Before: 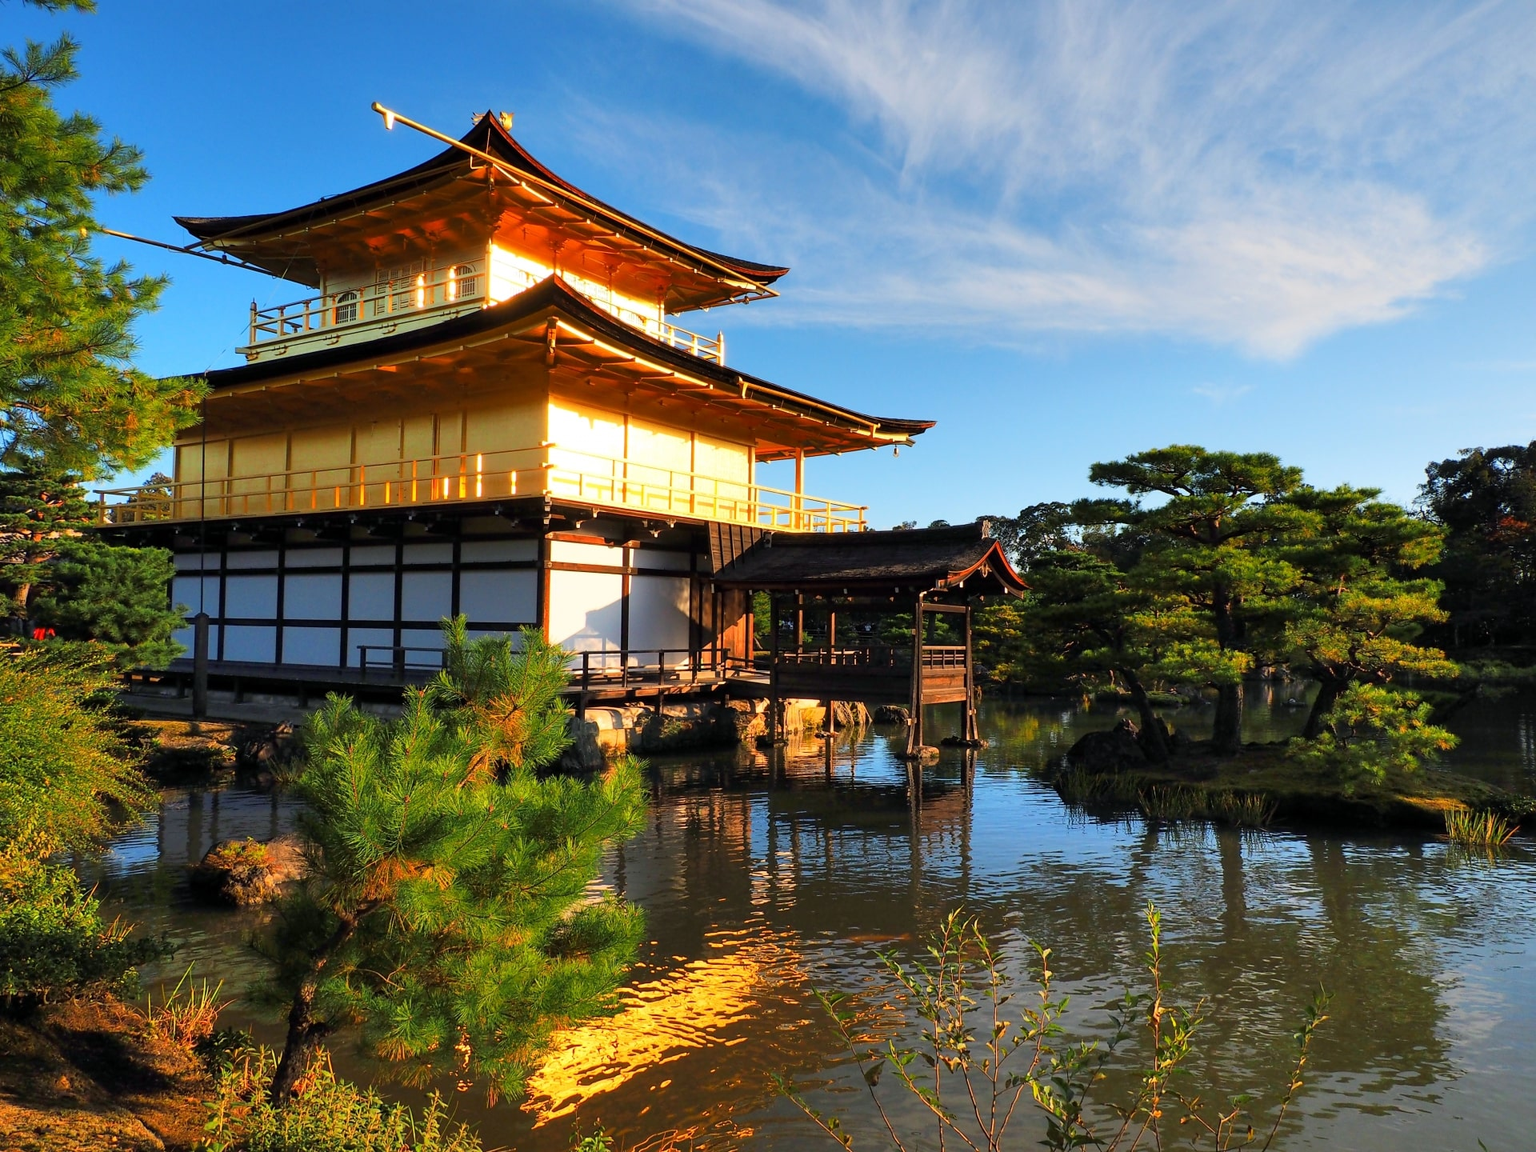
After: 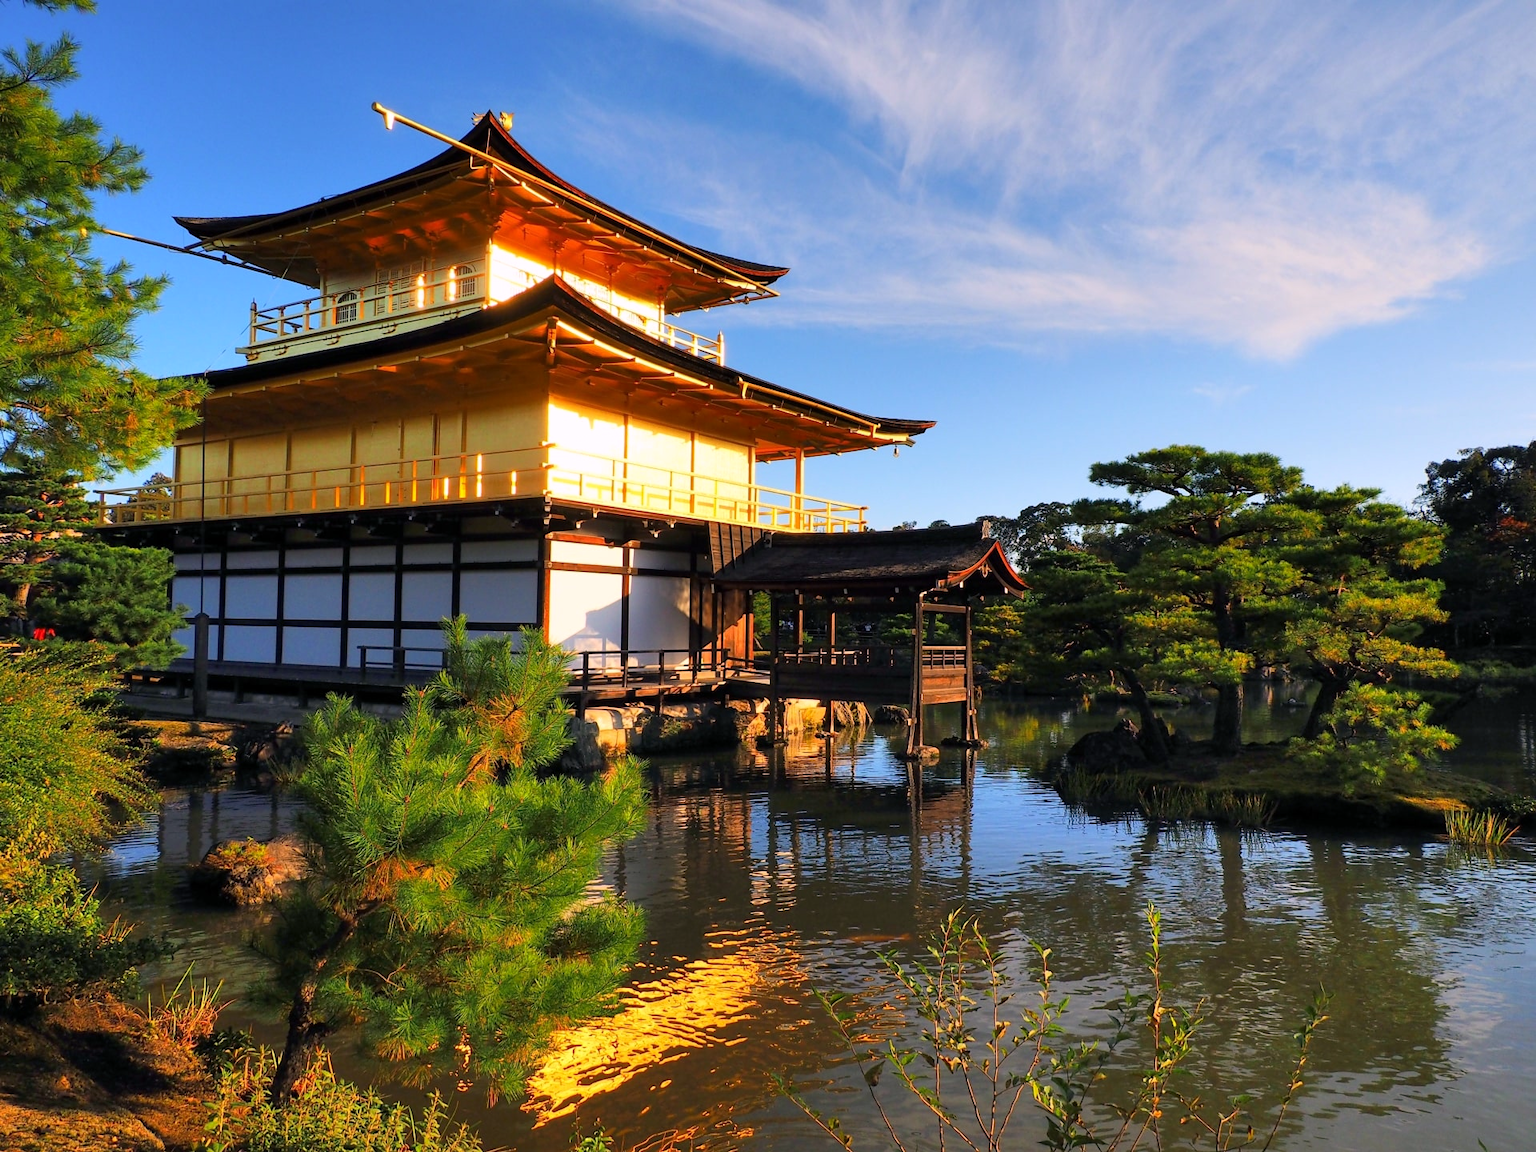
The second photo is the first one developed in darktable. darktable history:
color correction: highlights a* 11.74, highlights b* 12.23
color calibration: illuminant F (fluorescent), F source F9 (Cool White Deluxe 4150 K) – high CRI, x 0.374, y 0.373, temperature 4159.05 K
